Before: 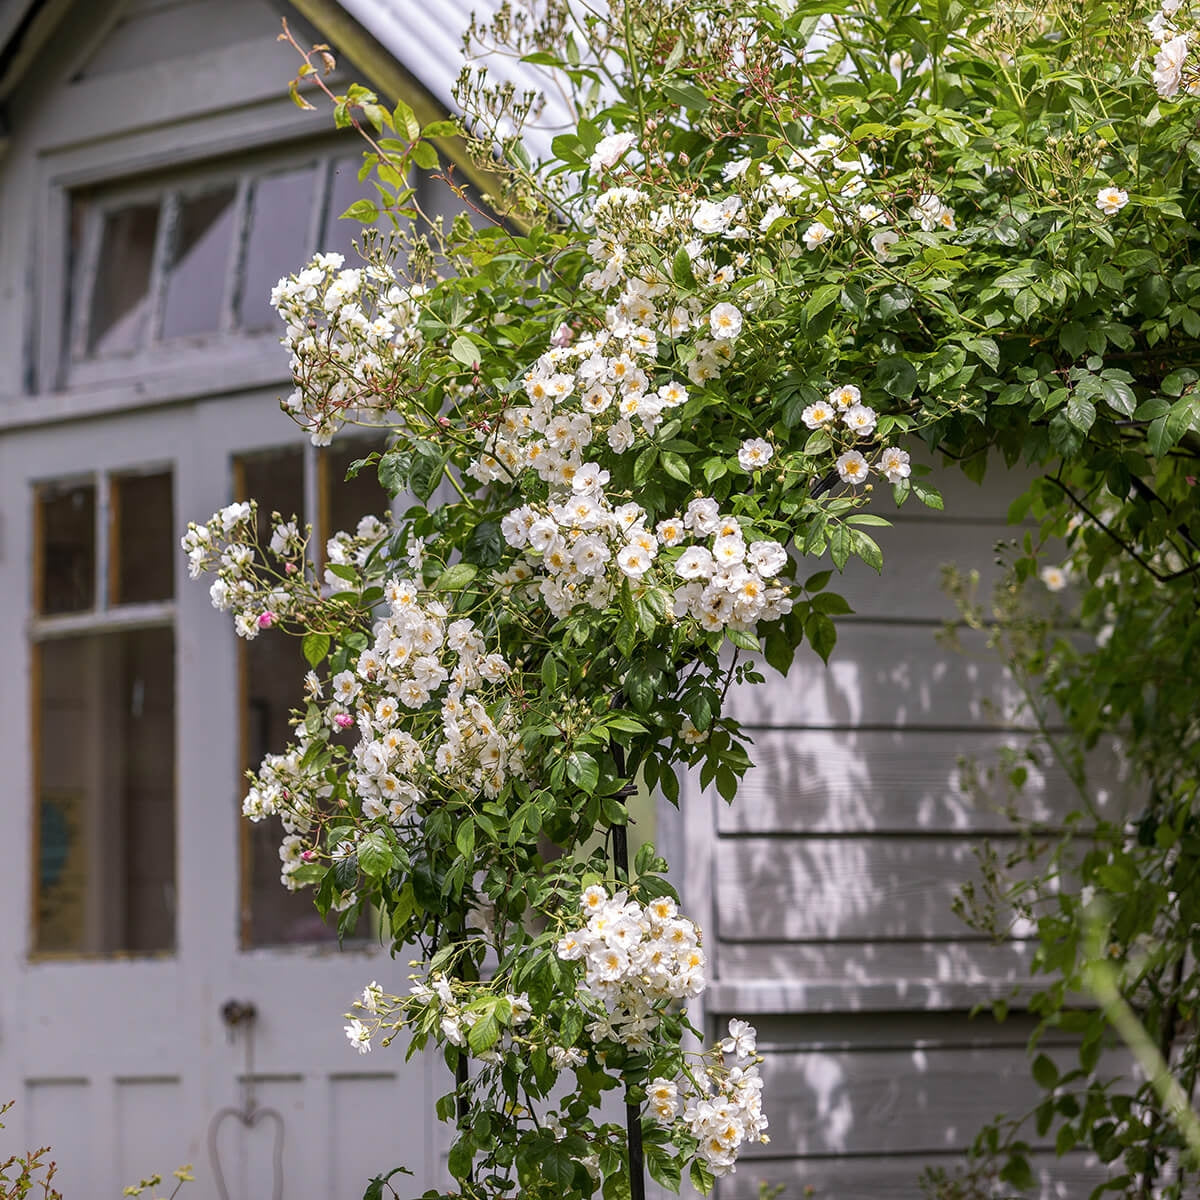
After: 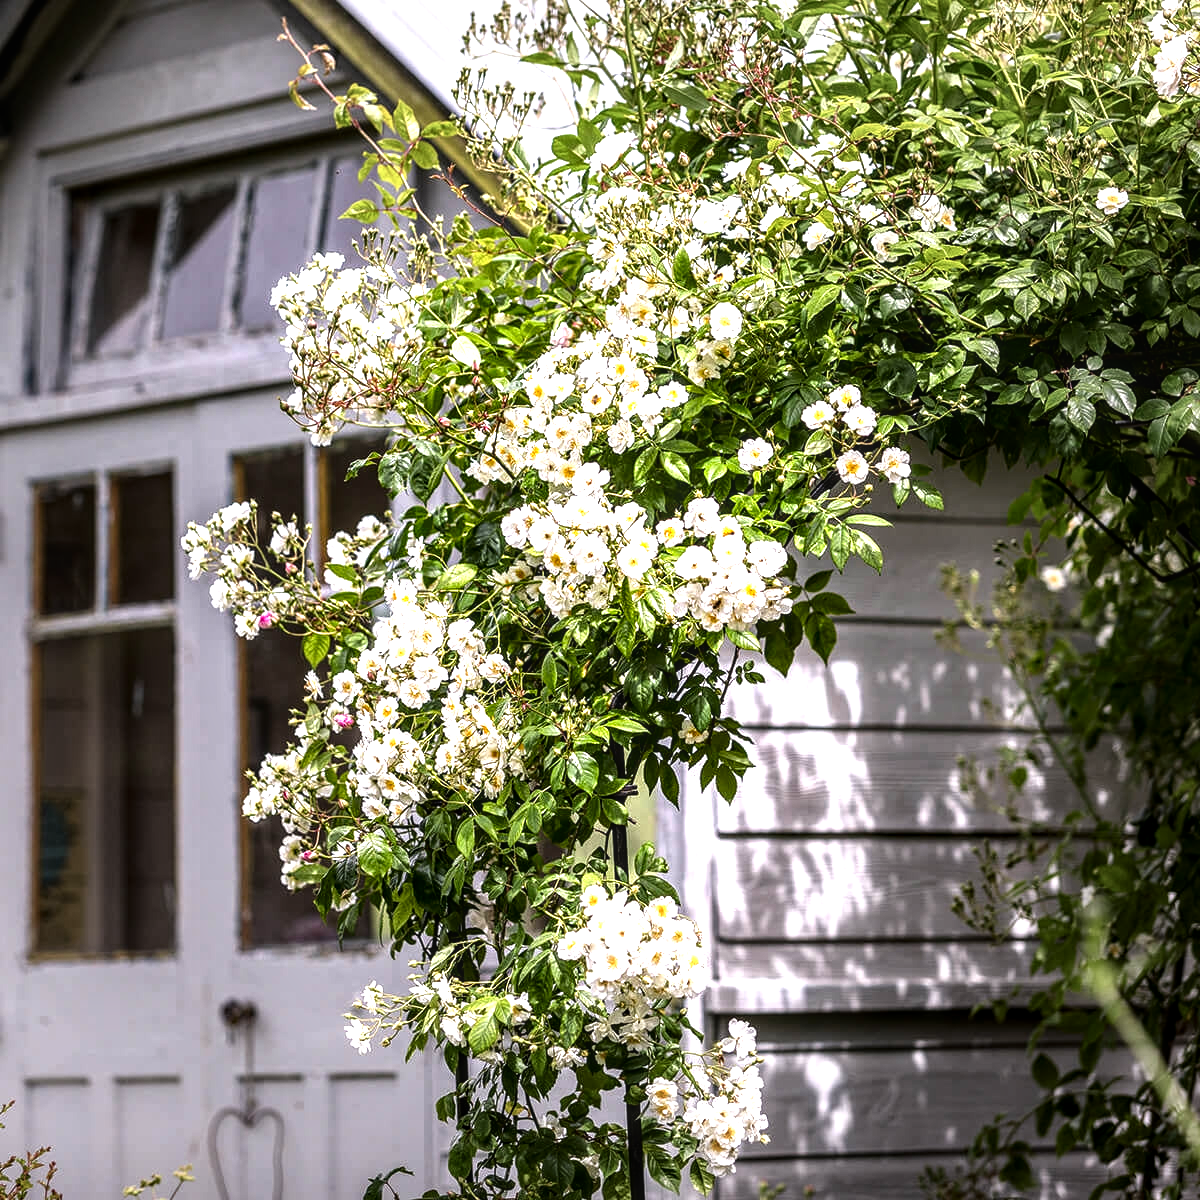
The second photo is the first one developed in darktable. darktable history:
vignetting: fall-off start 32.92%, fall-off radius 64.75%, brightness -0.43, saturation -0.192, width/height ratio 0.96
contrast brightness saturation: contrast 0.066, brightness -0.128, saturation 0.056
local contrast: detail 130%
tone equalizer: -8 EV -1.12 EV, -7 EV -1.01 EV, -6 EV -0.844 EV, -5 EV -0.599 EV, -3 EV 0.556 EV, -2 EV 0.885 EV, -1 EV 1 EV, +0 EV 1.08 EV
color balance rgb: perceptual saturation grading › global saturation 1.624%, perceptual saturation grading › highlights -1.512%, perceptual saturation grading › mid-tones 3.39%, perceptual saturation grading › shadows 8.32%, perceptual brilliance grading › highlights 9.608%, perceptual brilliance grading › mid-tones 4.627%
